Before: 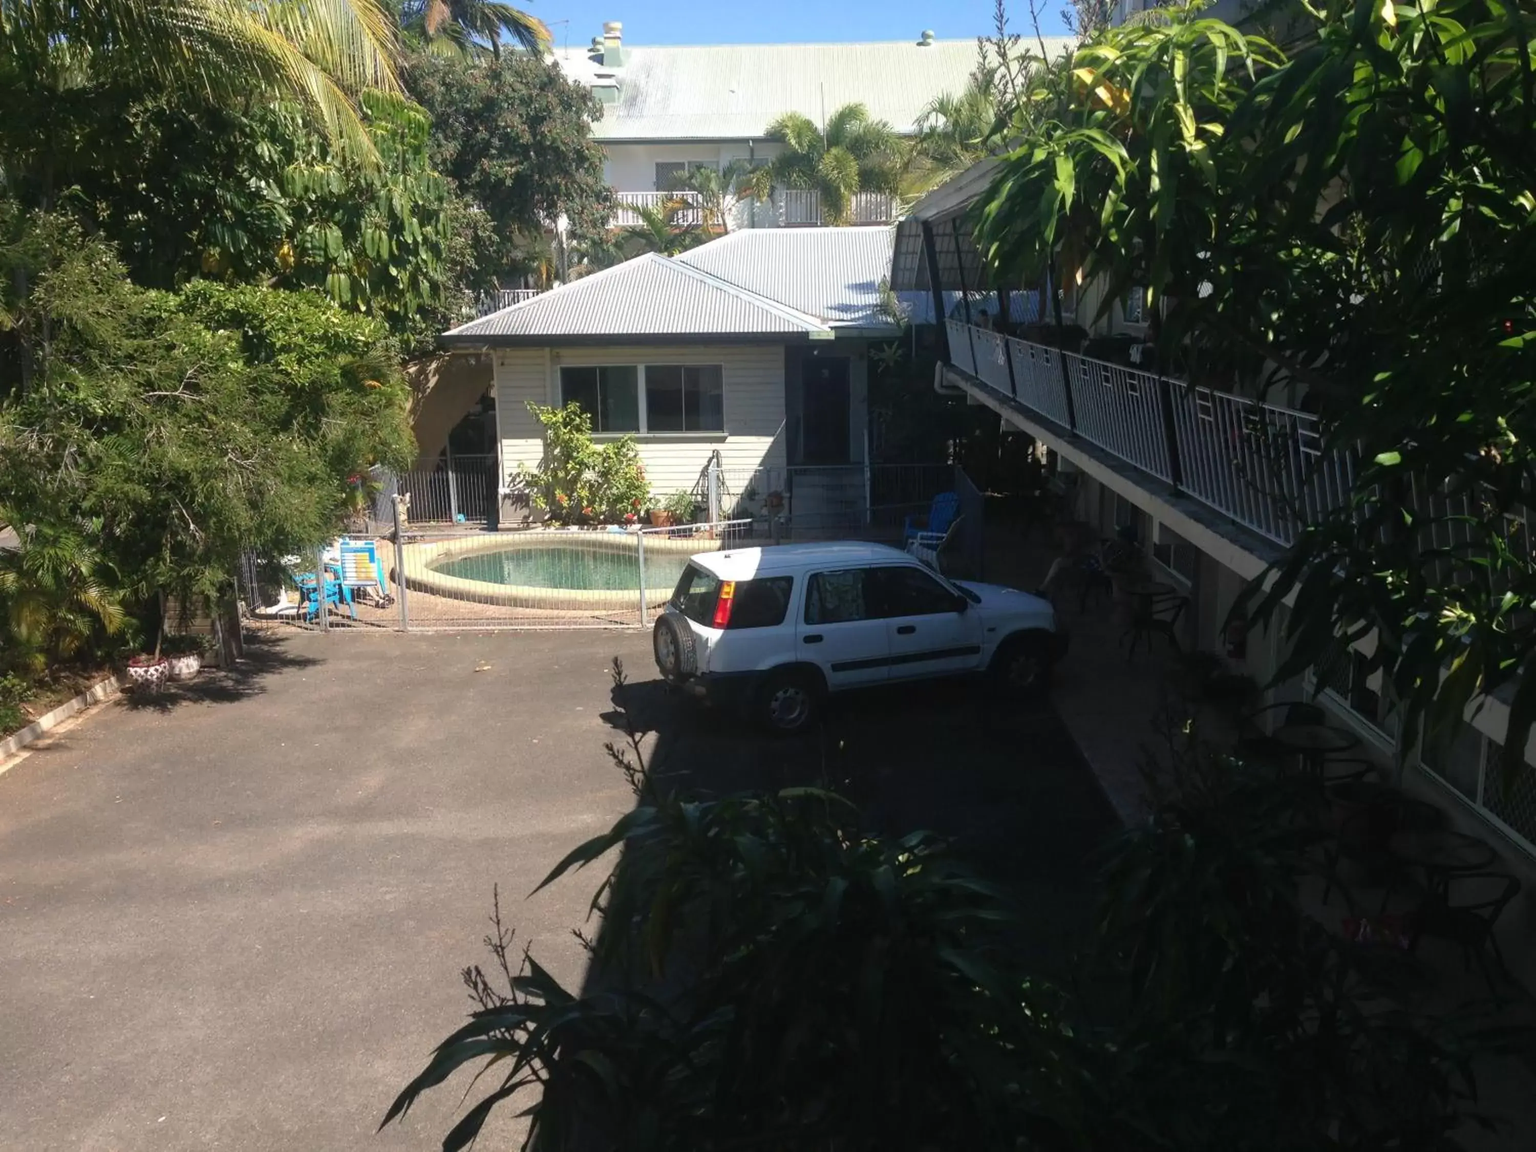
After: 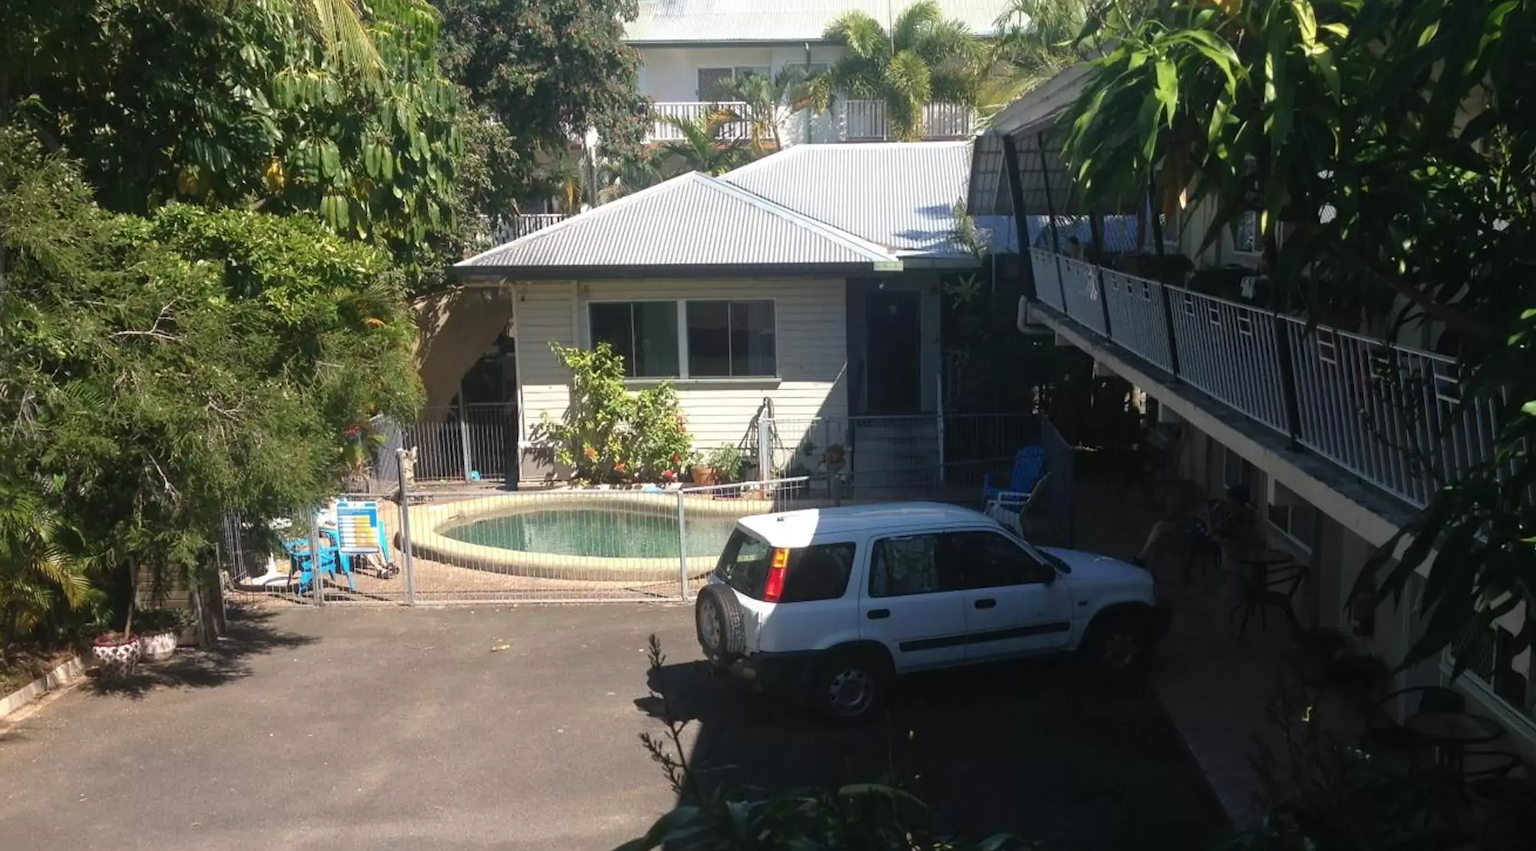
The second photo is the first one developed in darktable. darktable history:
color balance: contrast fulcrum 17.78%
crop: left 3.015%, top 8.969%, right 9.647%, bottom 26.457%
